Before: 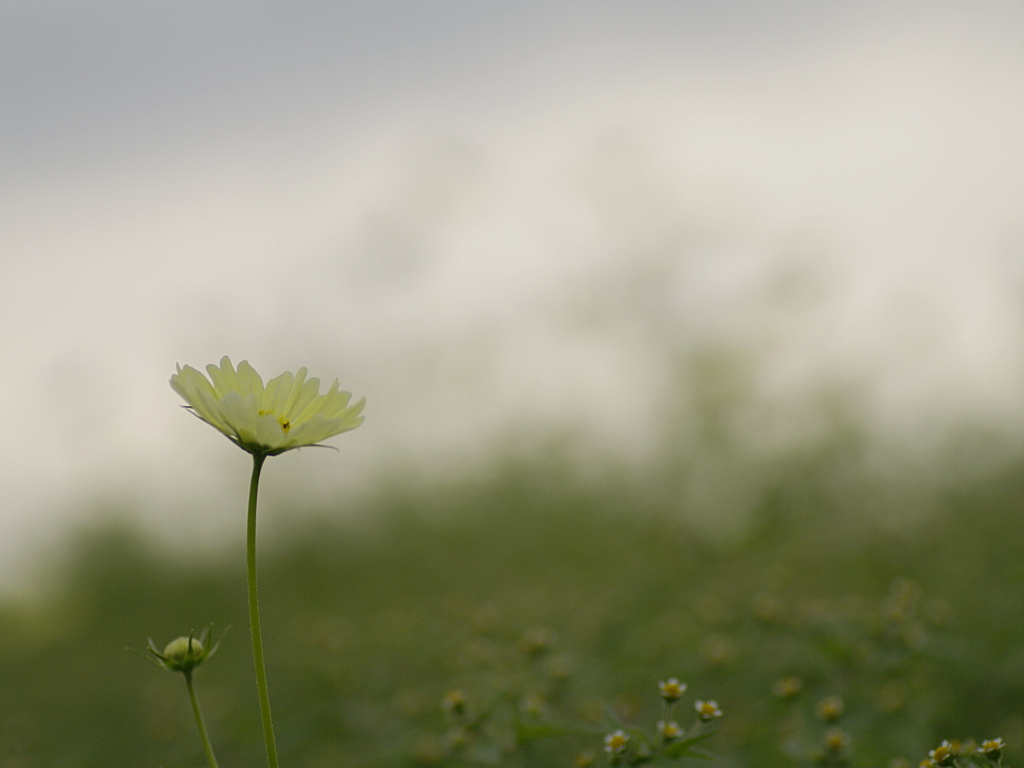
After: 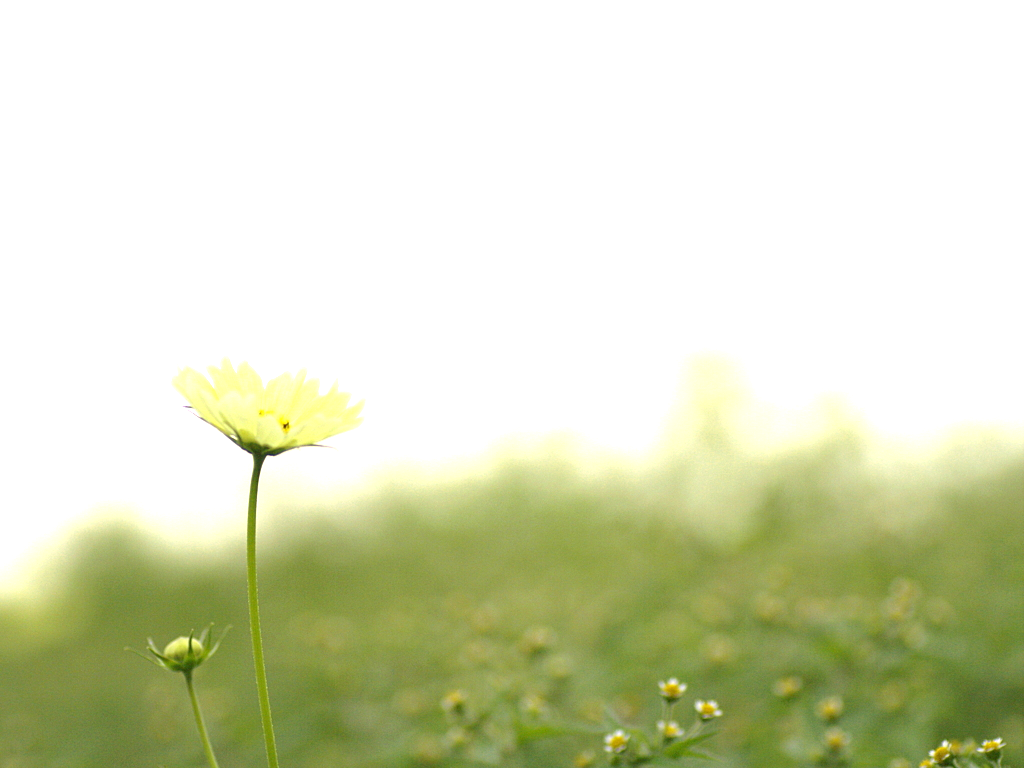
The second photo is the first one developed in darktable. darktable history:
exposure: black level correction 0, exposure 1.687 EV, compensate exposure bias true, compensate highlight preservation false
levels: levels [0, 0.476, 0.951]
